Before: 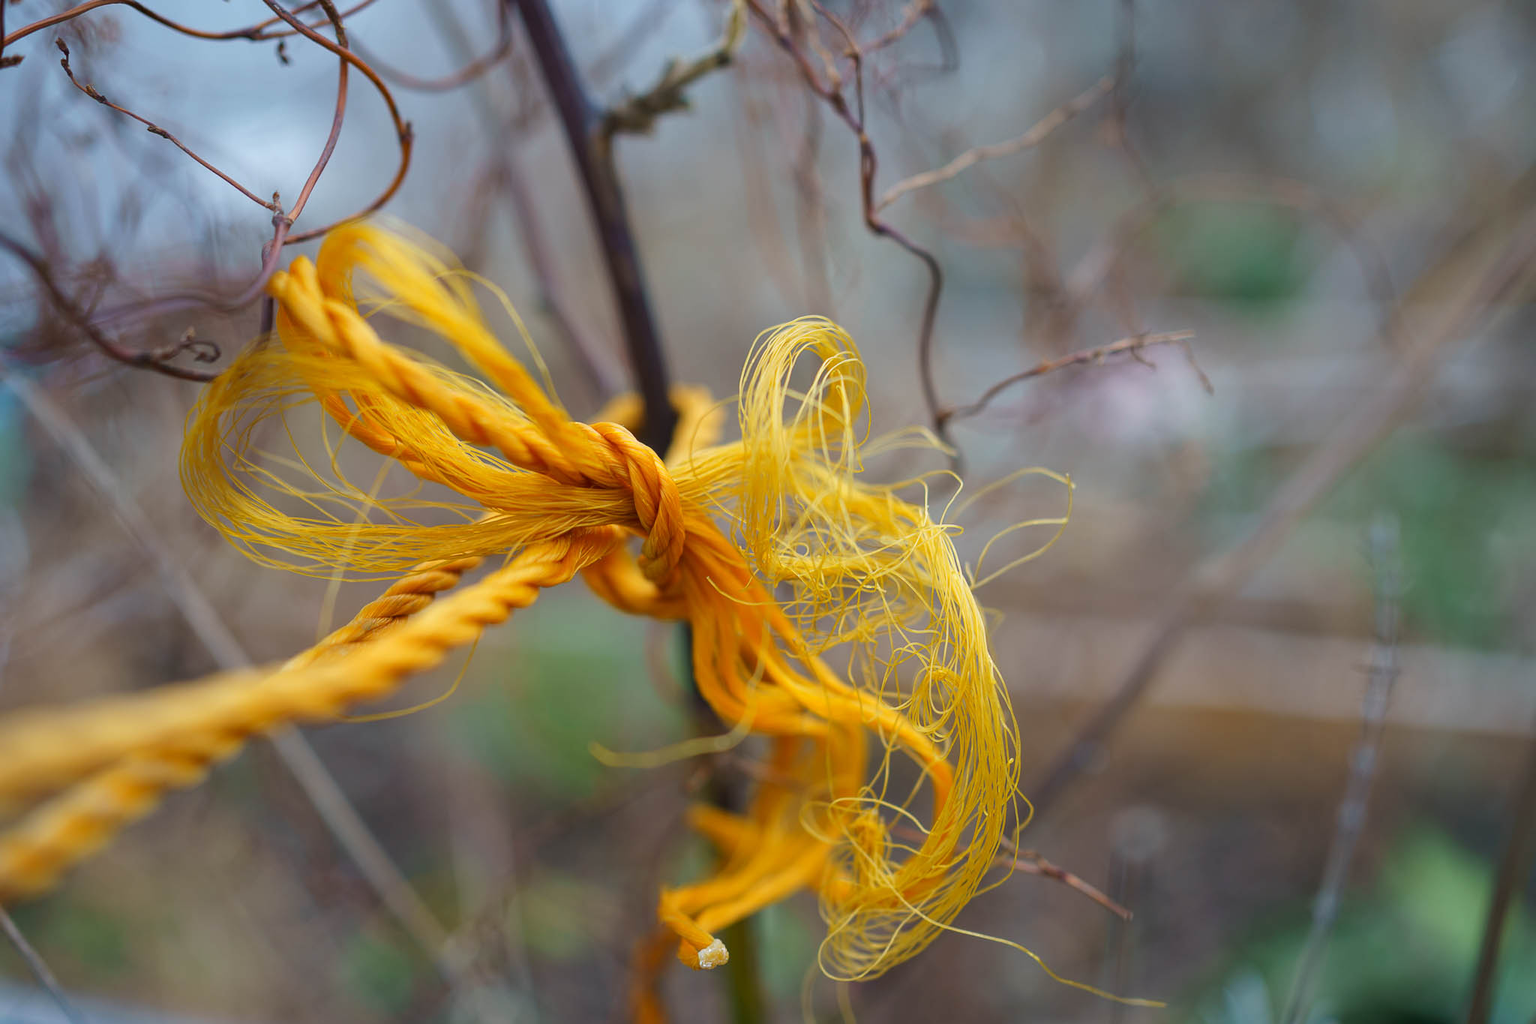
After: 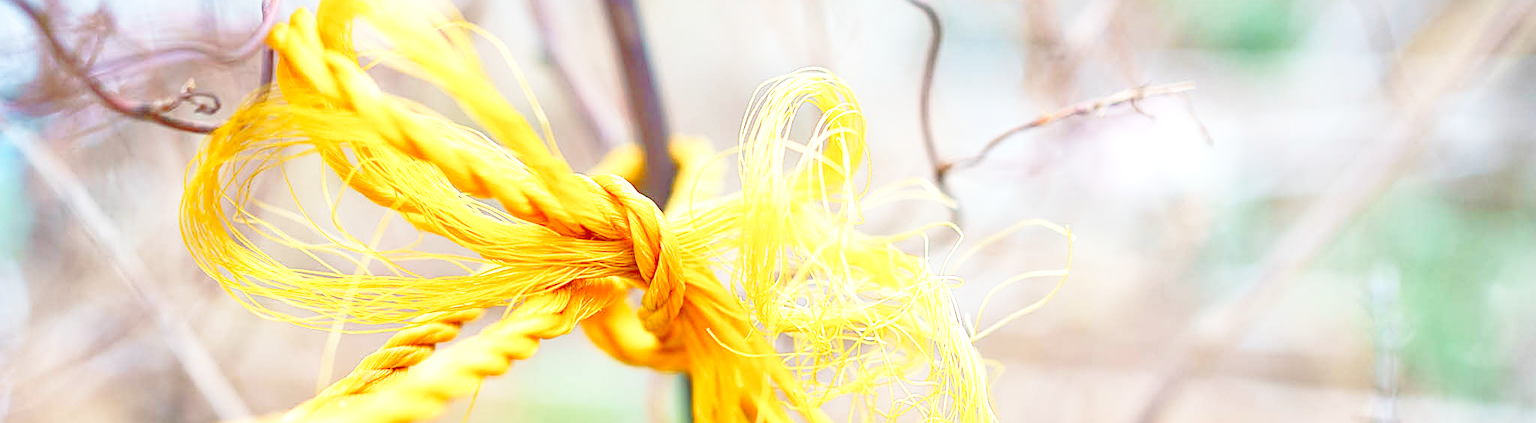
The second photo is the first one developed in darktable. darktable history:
crop and rotate: top 24.322%, bottom 34.223%
base curve: curves: ch0 [(0, 0) (0.032, 0.037) (0.105, 0.228) (0.435, 0.76) (0.856, 0.983) (1, 1)], preserve colors none
exposure: black level correction 0, exposure 1.199 EV, compensate highlight preservation false
tone equalizer: -7 EV 0.161 EV, -6 EV 0.572 EV, -5 EV 1.14 EV, -4 EV 1.34 EV, -3 EV 1.16 EV, -2 EV 0.6 EV, -1 EV 0.15 EV
sharpen: on, module defaults
local contrast: detail 109%
